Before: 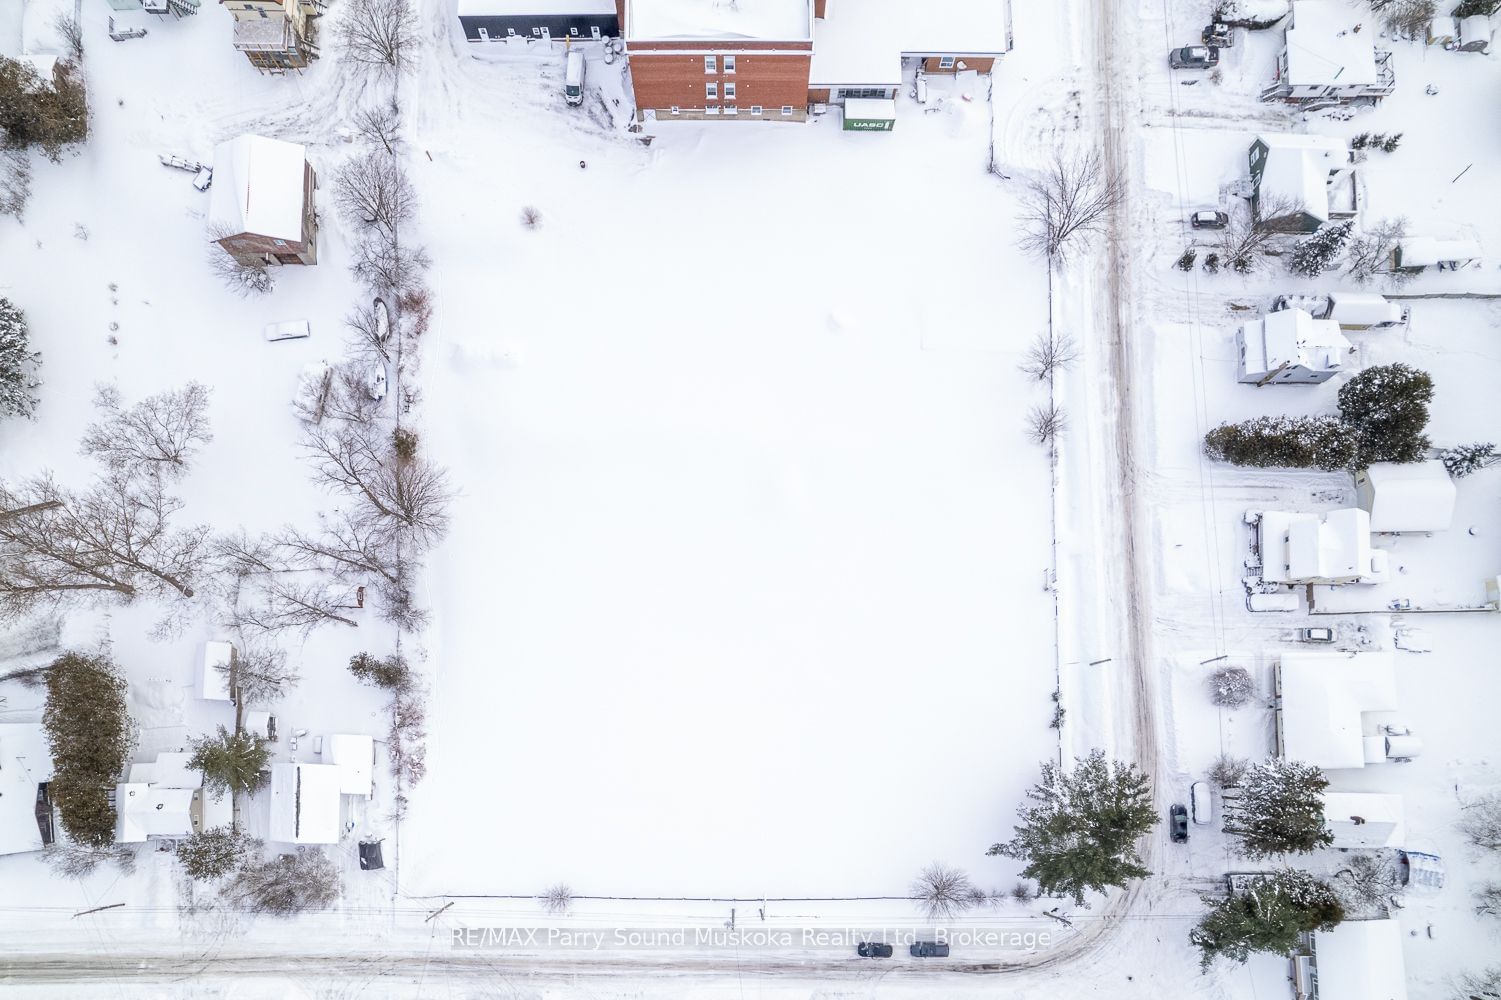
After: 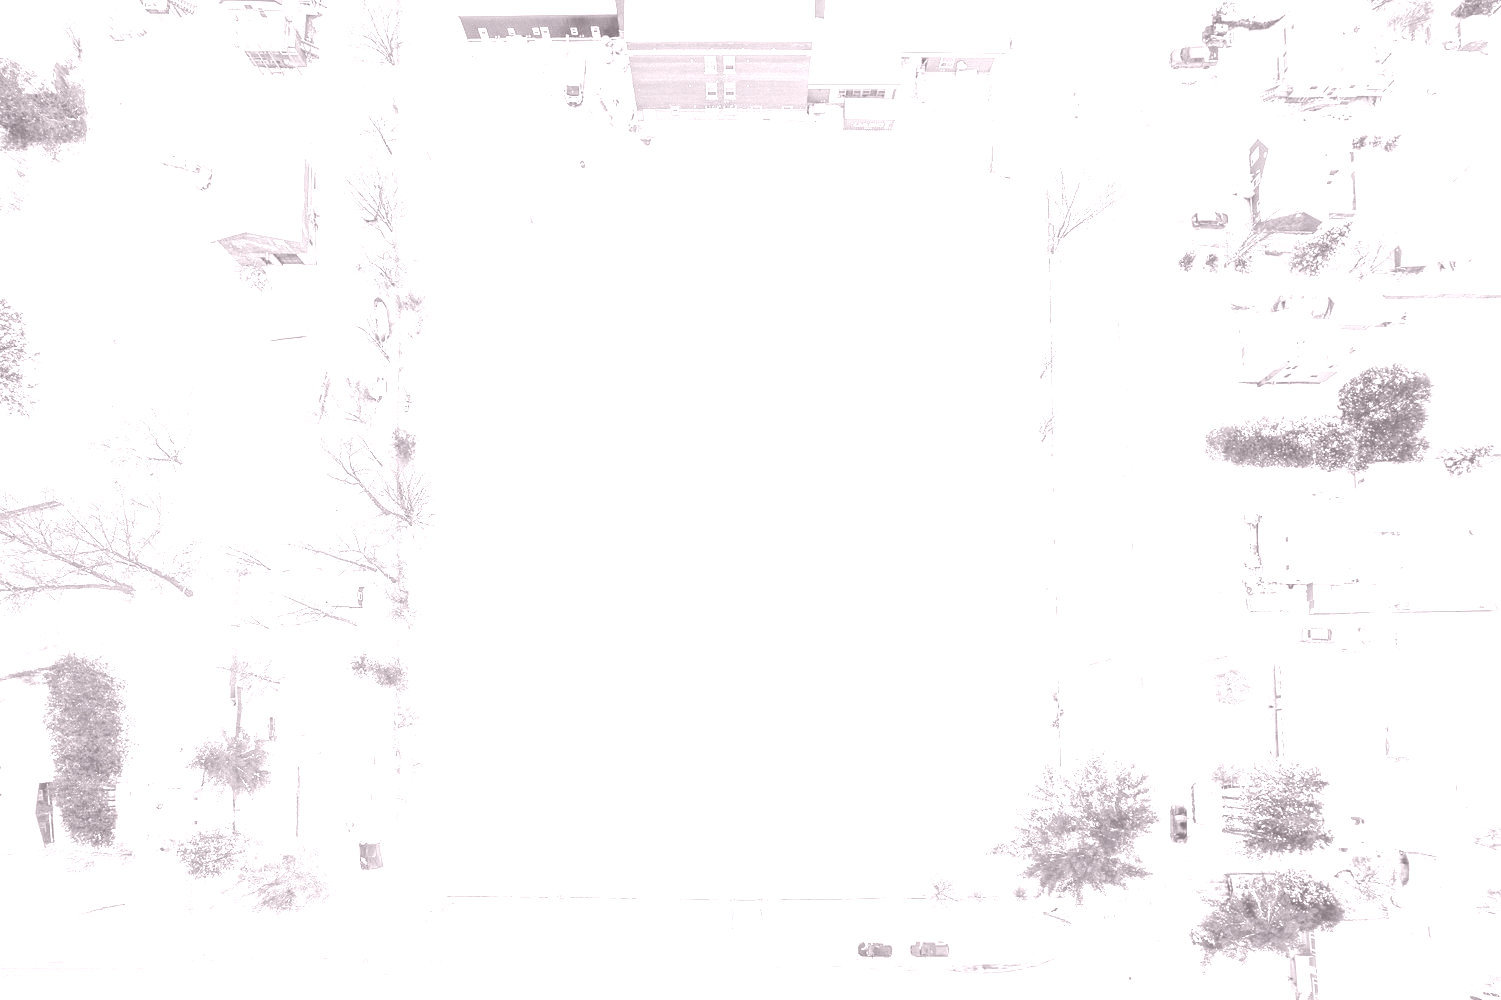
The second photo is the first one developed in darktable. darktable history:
colorize: hue 25.2°, saturation 83%, source mix 82%, lightness 79%, version 1
